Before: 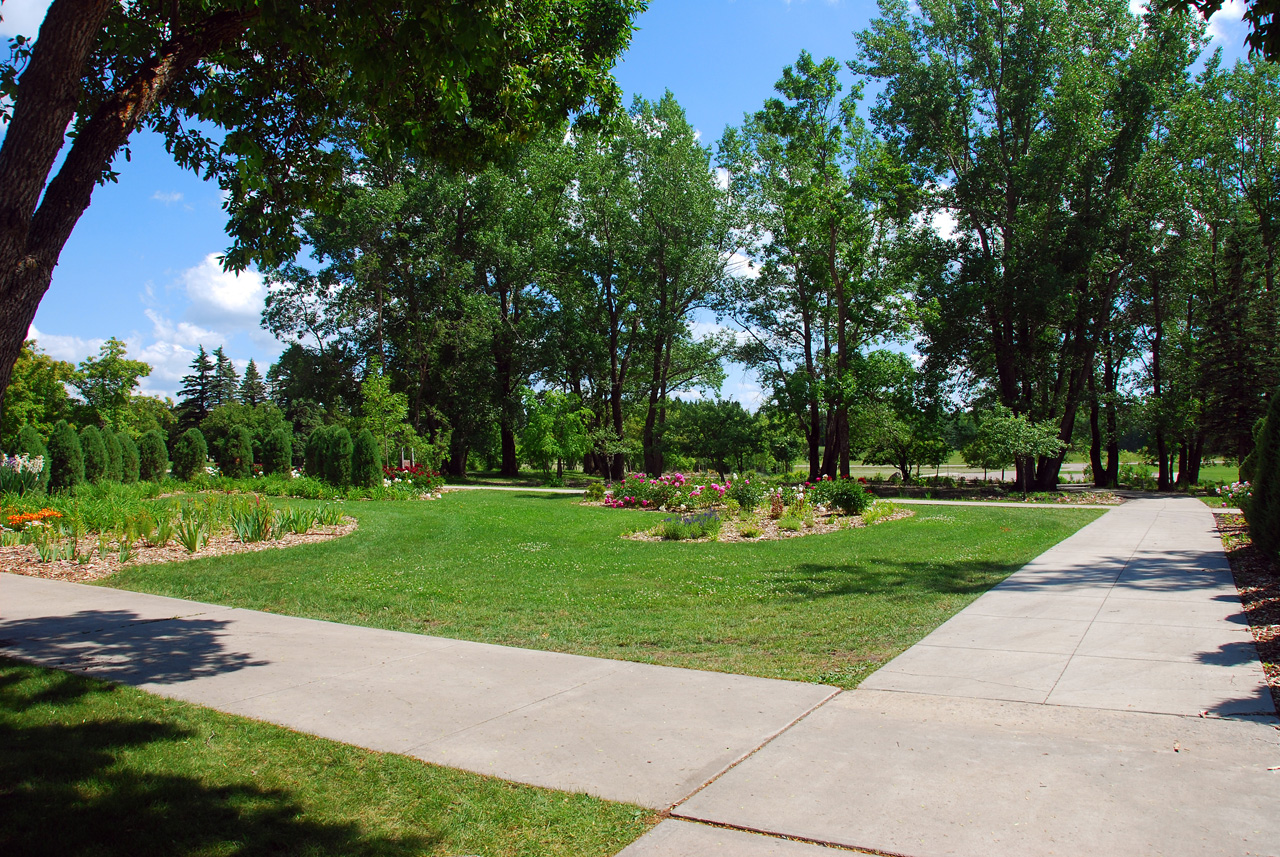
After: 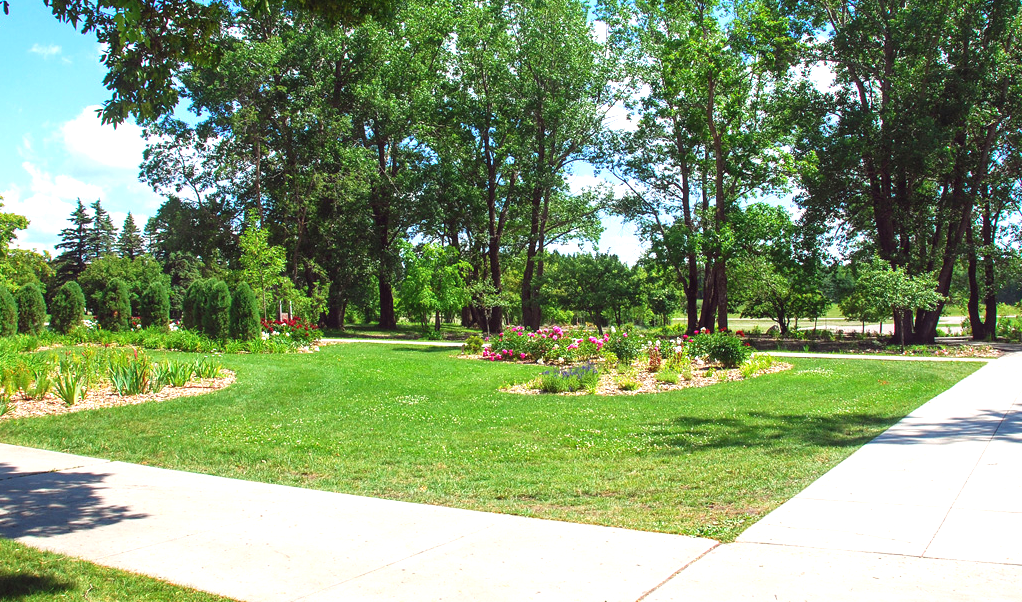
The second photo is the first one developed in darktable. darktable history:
exposure: black level correction 0, exposure 1 EV, compensate highlight preservation false
crop: left 9.573%, top 17.264%, right 10.529%, bottom 12.383%
local contrast: detail 109%
